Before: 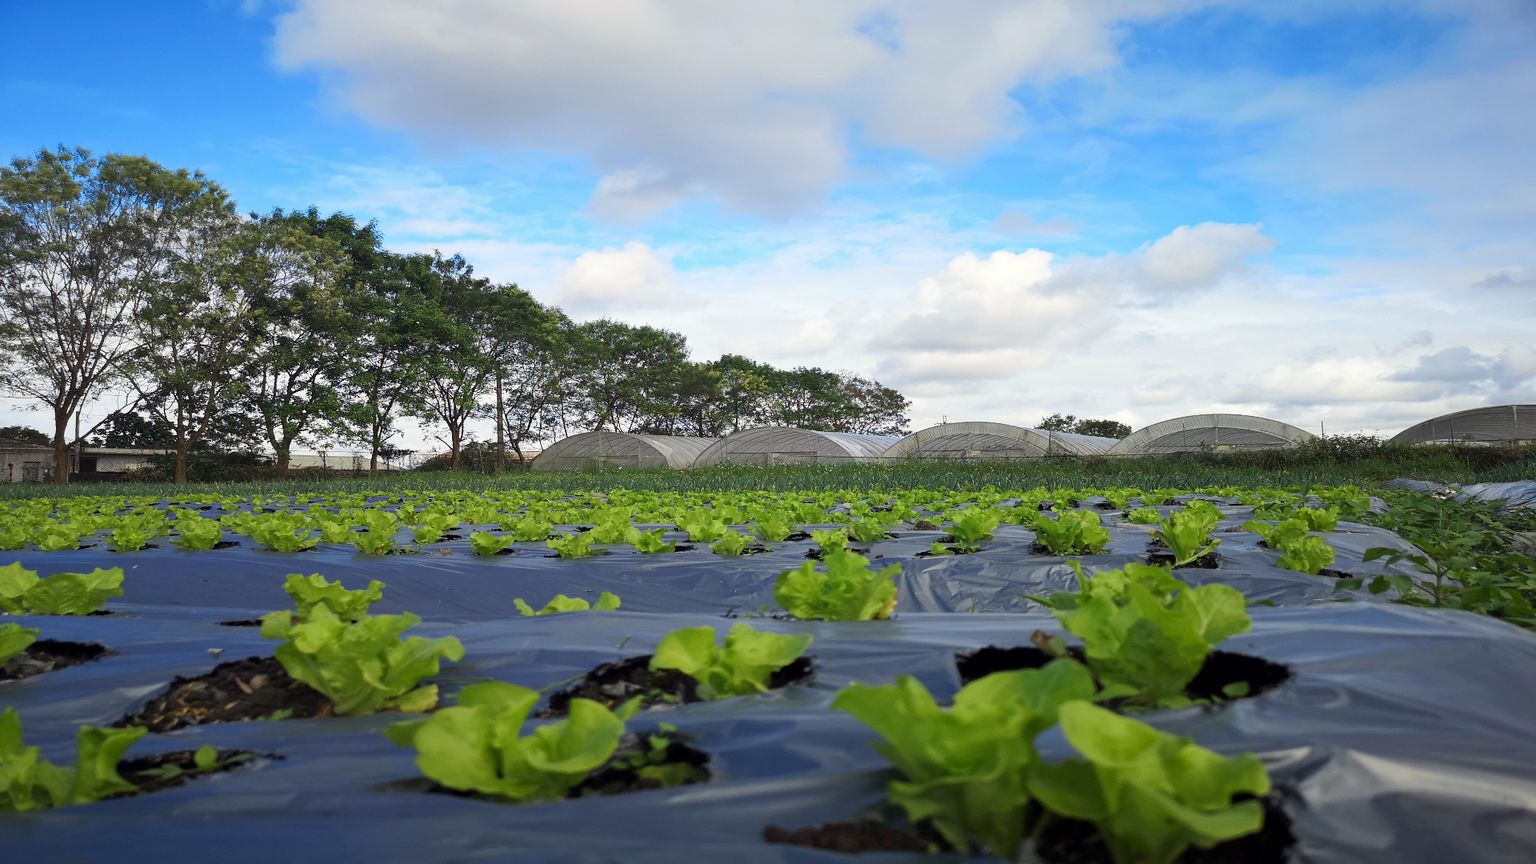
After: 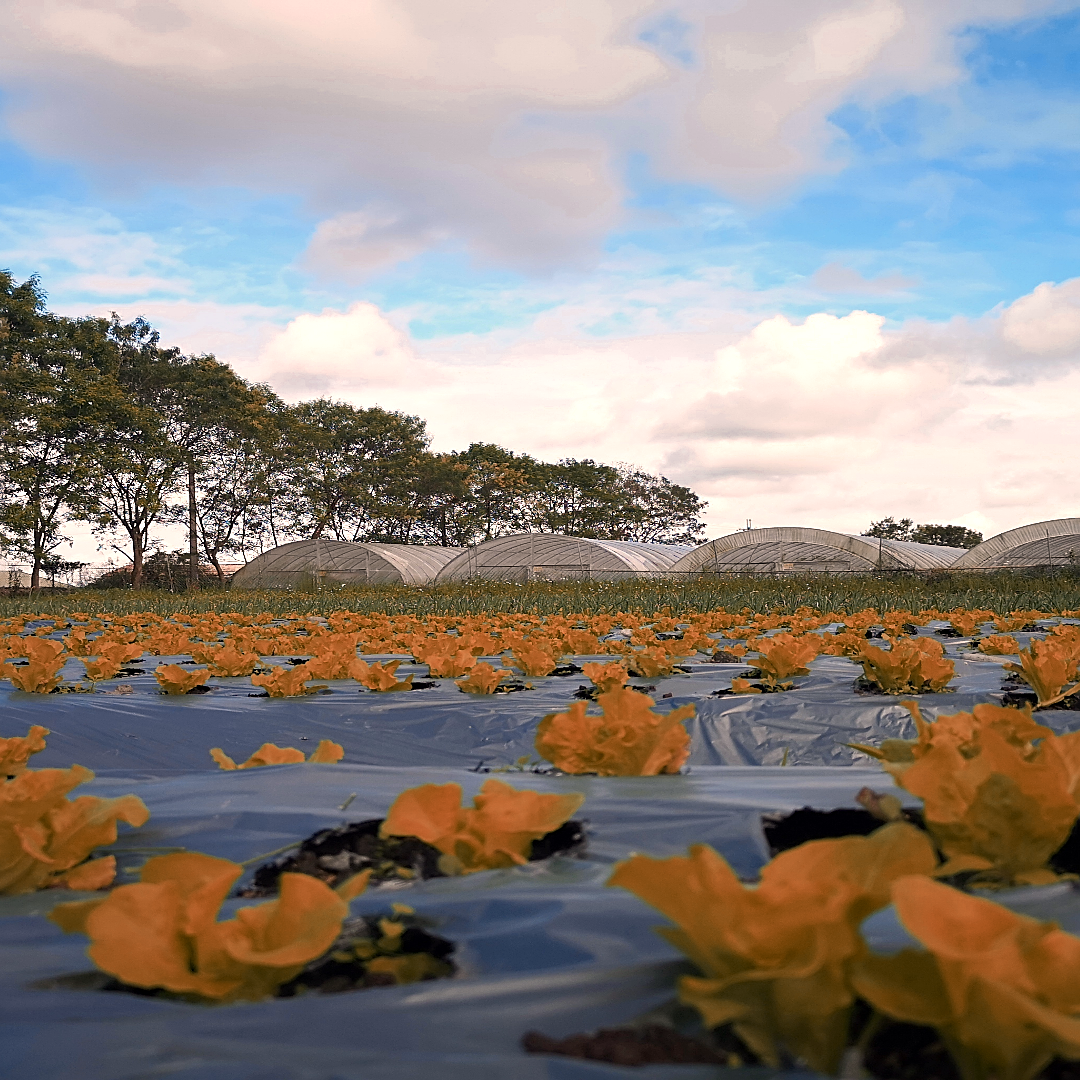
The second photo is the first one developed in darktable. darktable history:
crop and rotate: left 22.516%, right 21.234%
white balance: red 1.127, blue 0.943
sharpen: on, module defaults
color zones: curves: ch0 [(0.006, 0.385) (0.143, 0.563) (0.243, 0.321) (0.352, 0.464) (0.516, 0.456) (0.625, 0.5) (0.75, 0.5) (0.875, 0.5)]; ch1 [(0, 0.5) (0.134, 0.504) (0.246, 0.463) (0.421, 0.515) (0.5, 0.56) (0.625, 0.5) (0.75, 0.5) (0.875, 0.5)]; ch2 [(0, 0.5) (0.131, 0.426) (0.307, 0.289) (0.38, 0.188) (0.513, 0.216) (0.625, 0.548) (0.75, 0.468) (0.838, 0.396) (0.971, 0.311)]
